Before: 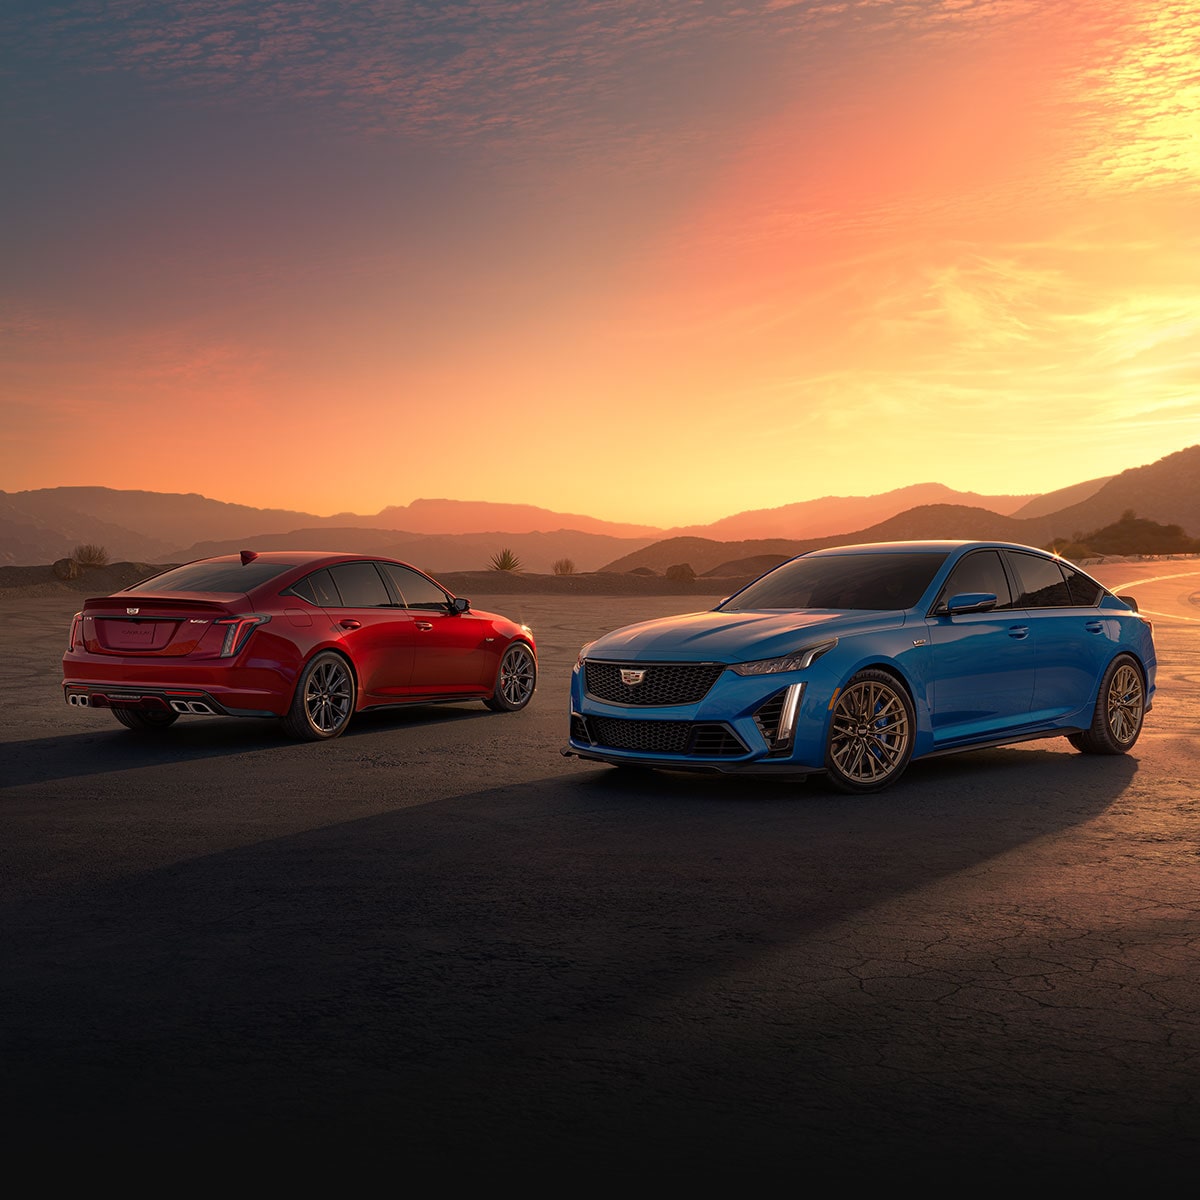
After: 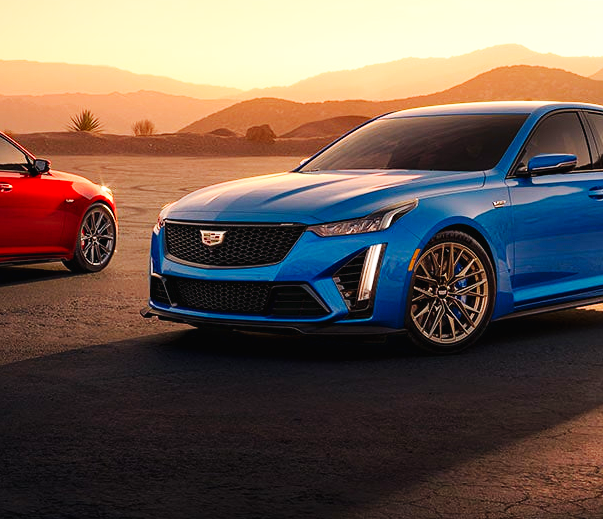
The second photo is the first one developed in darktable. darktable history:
base curve: curves: ch0 [(0, 0.003) (0.001, 0.002) (0.006, 0.004) (0.02, 0.022) (0.048, 0.086) (0.094, 0.234) (0.162, 0.431) (0.258, 0.629) (0.385, 0.8) (0.548, 0.918) (0.751, 0.988) (1, 1)], preserve colors none
crop: left 35.03%, top 36.625%, right 14.663%, bottom 20.057%
